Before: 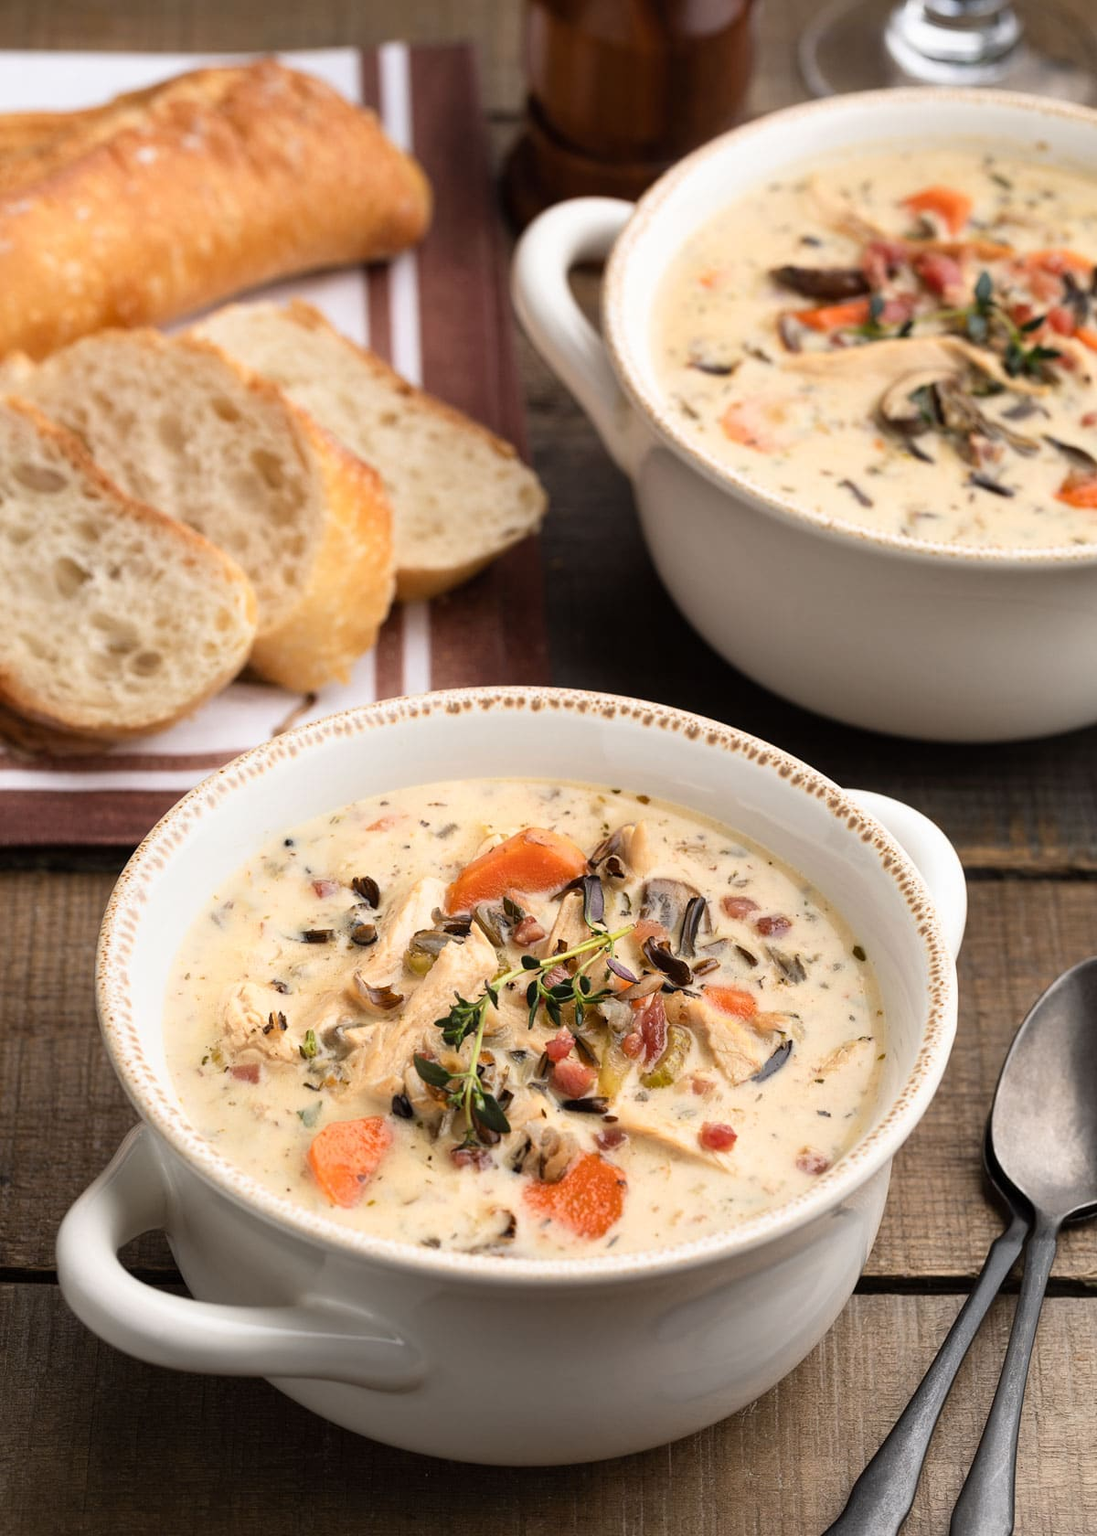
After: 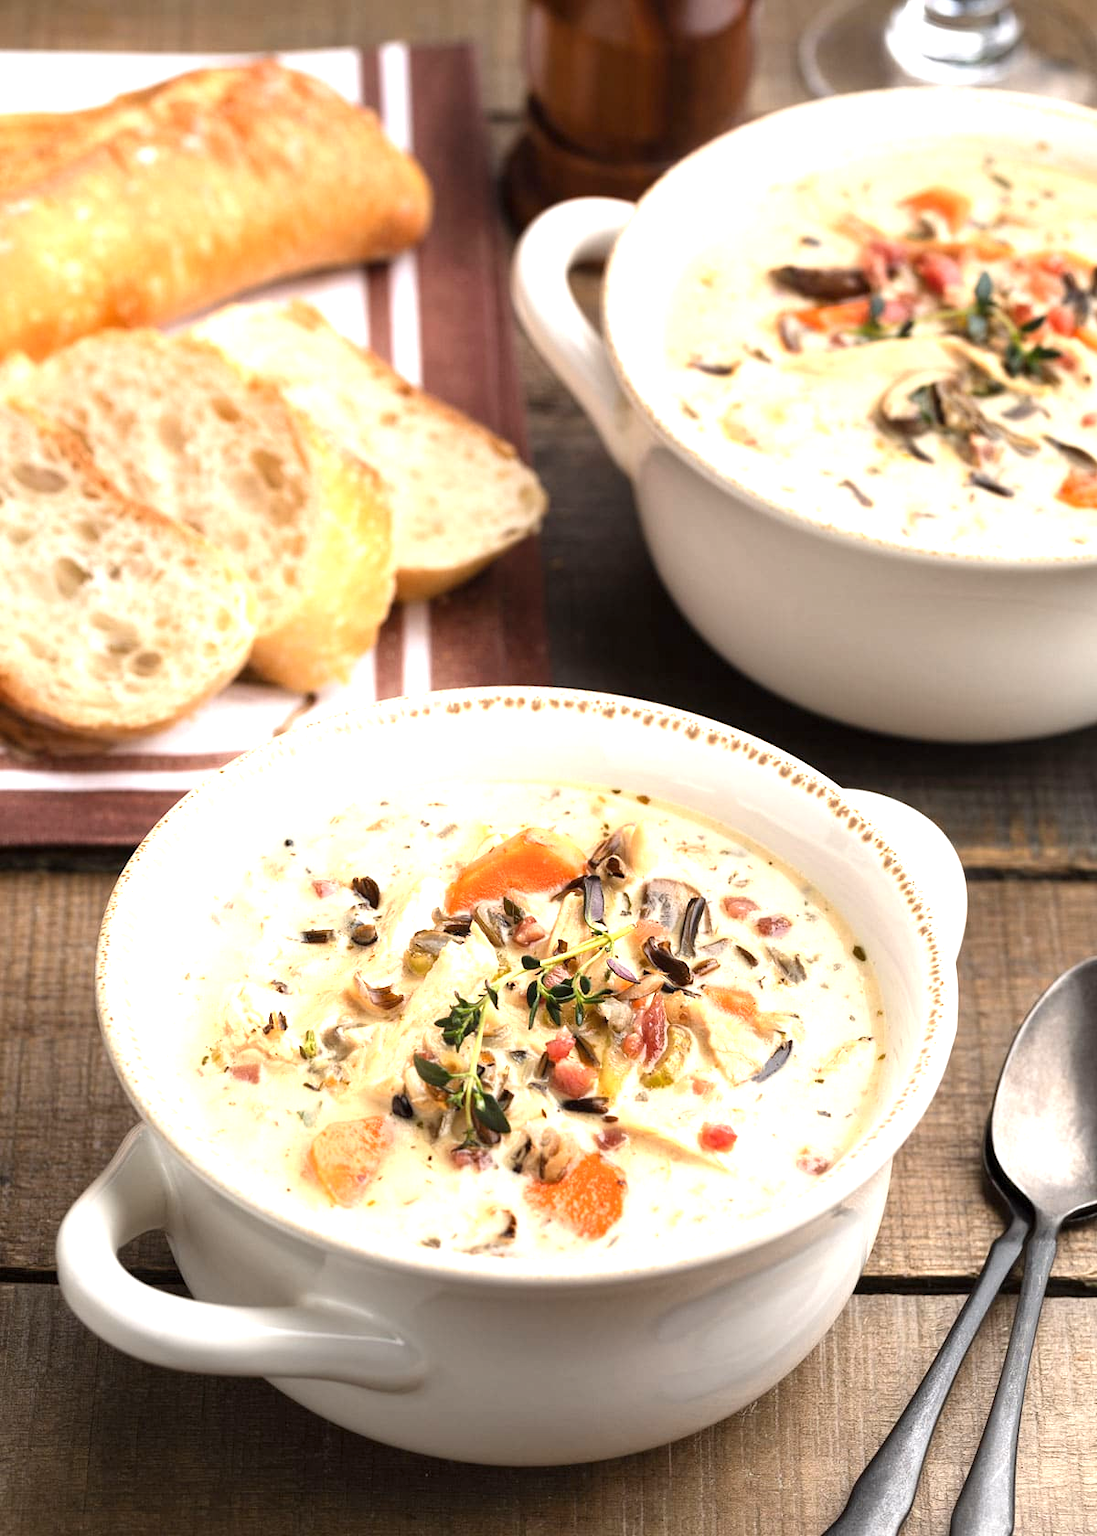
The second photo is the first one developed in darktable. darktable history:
exposure: exposure 0.926 EV, compensate highlight preservation false
